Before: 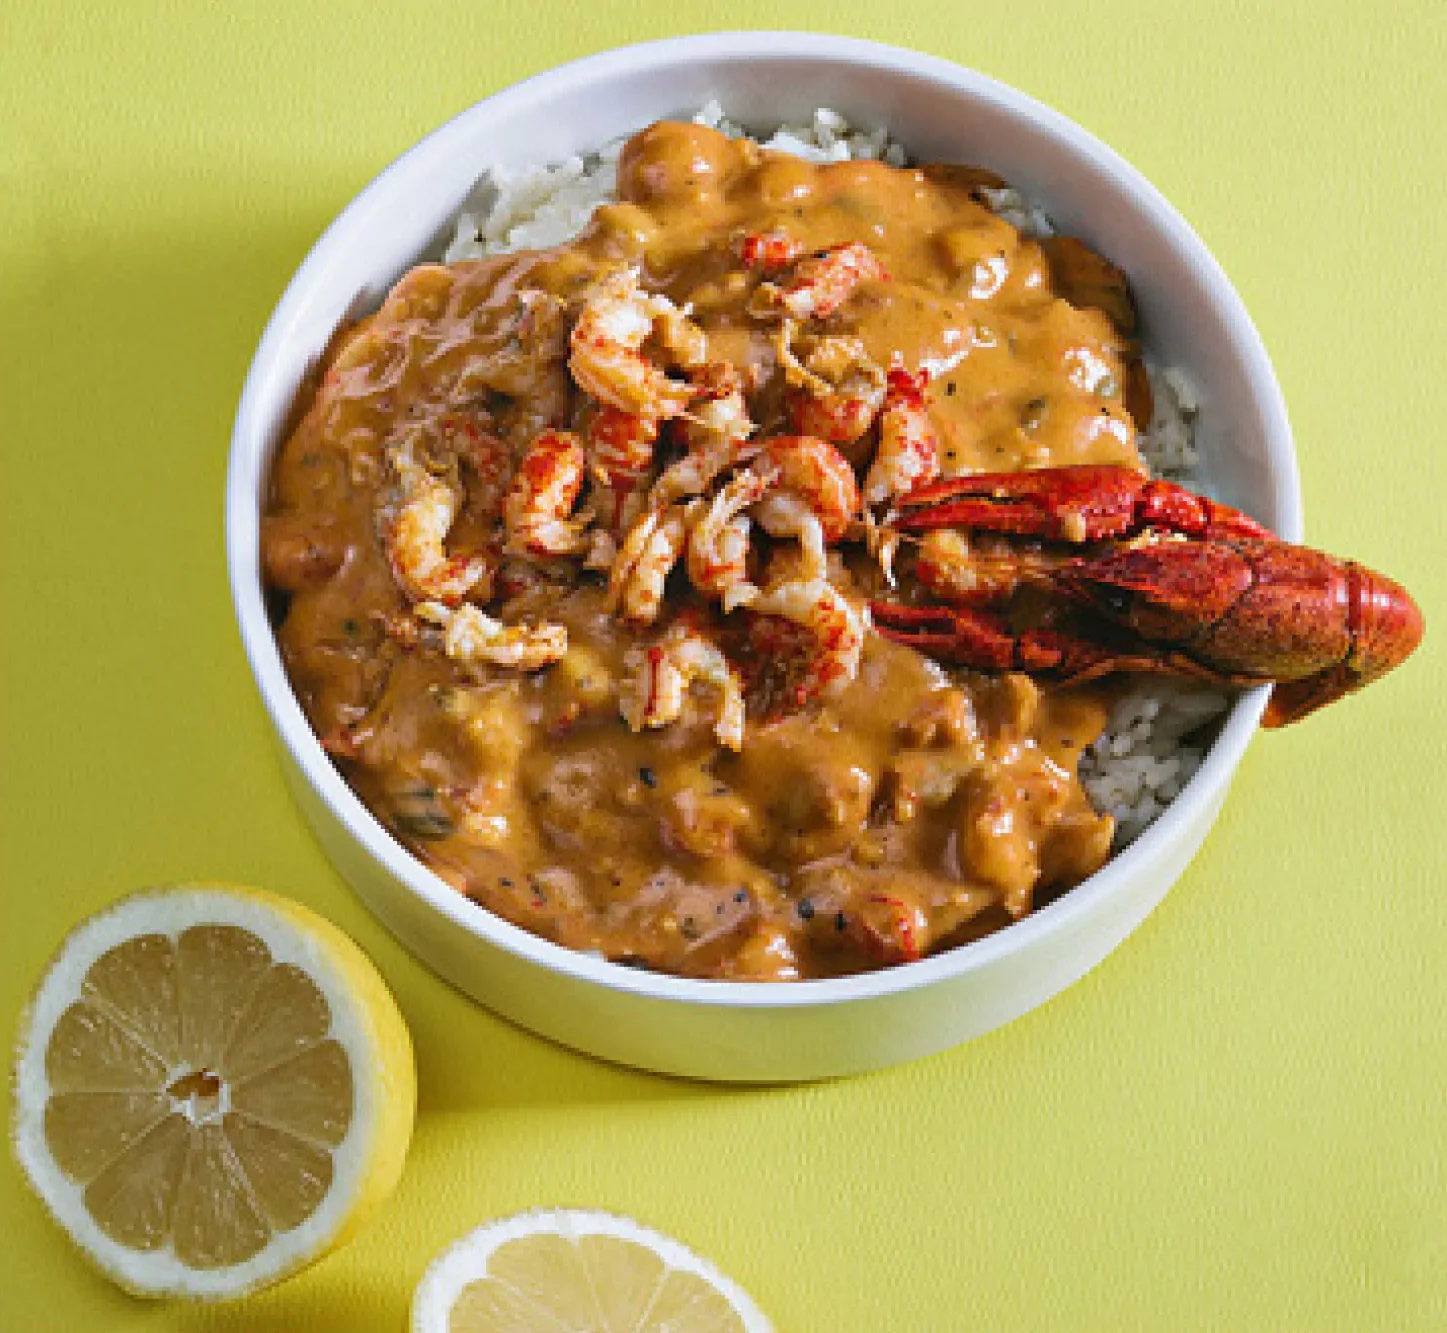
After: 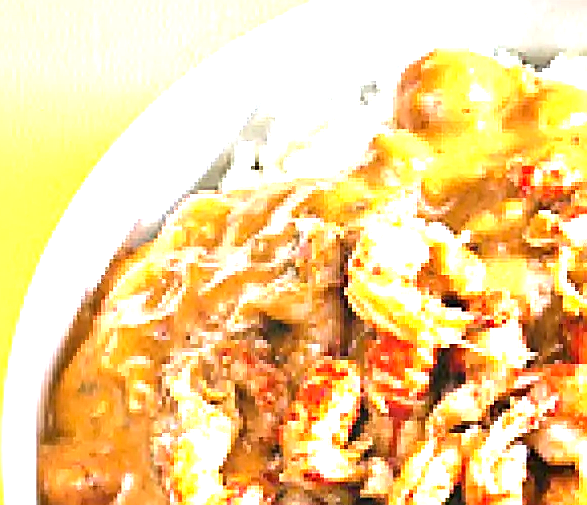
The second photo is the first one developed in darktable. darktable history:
exposure: black level correction 0.001, exposure 1.735 EV, compensate highlight preservation false
crop: left 15.452%, top 5.459%, right 43.956%, bottom 56.62%
sharpen: on, module defaults
tone equalizer: -8 EV -0.417 EV, -7 EV -0.389 EV, -6 EV -0.333 EV, -5 EV -0.222 EV, -3 EV 0.222 EV, -2 EV 0.333 EV, -1 EV 0.389 EV, +0 EV 0.417 EV, edges refinement/feathering 500, mask exposure compensation -1.57 EV, preserve details no
